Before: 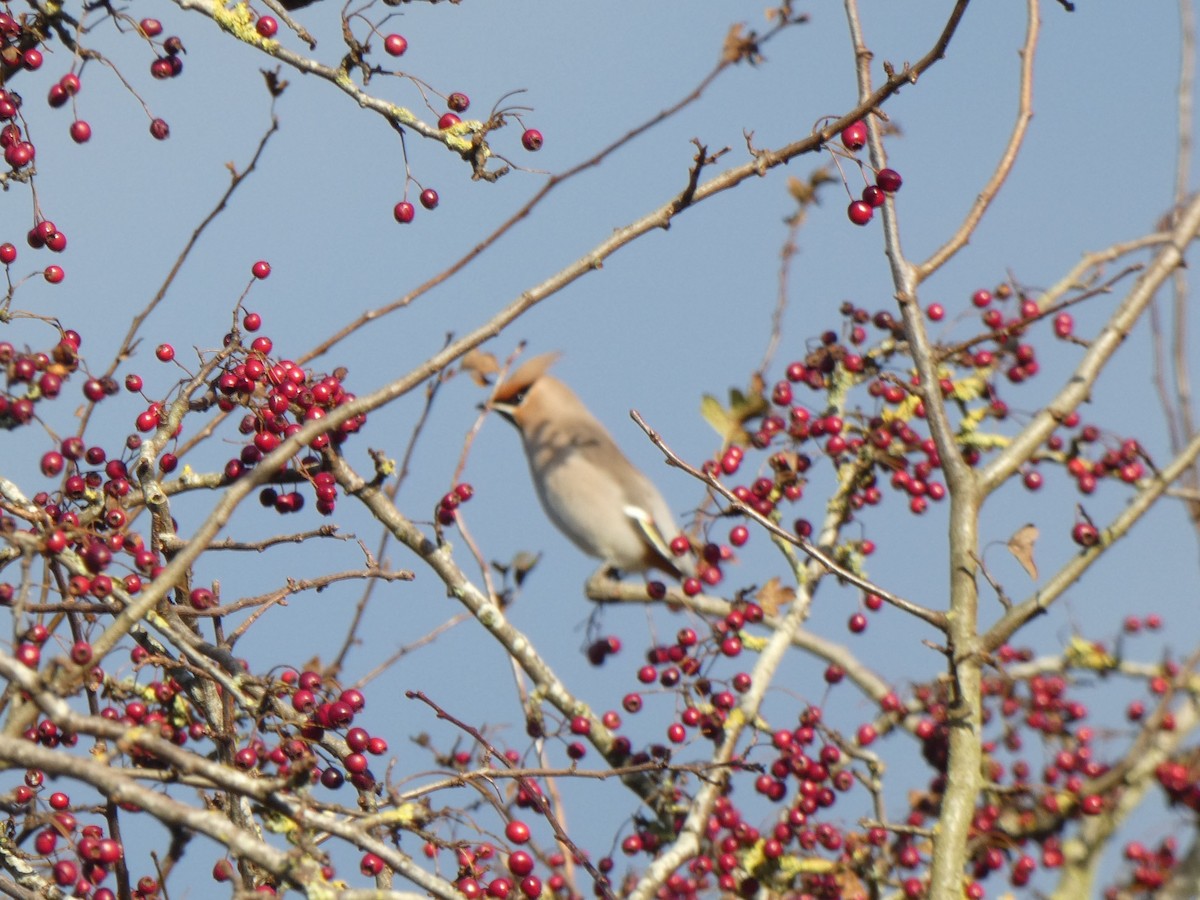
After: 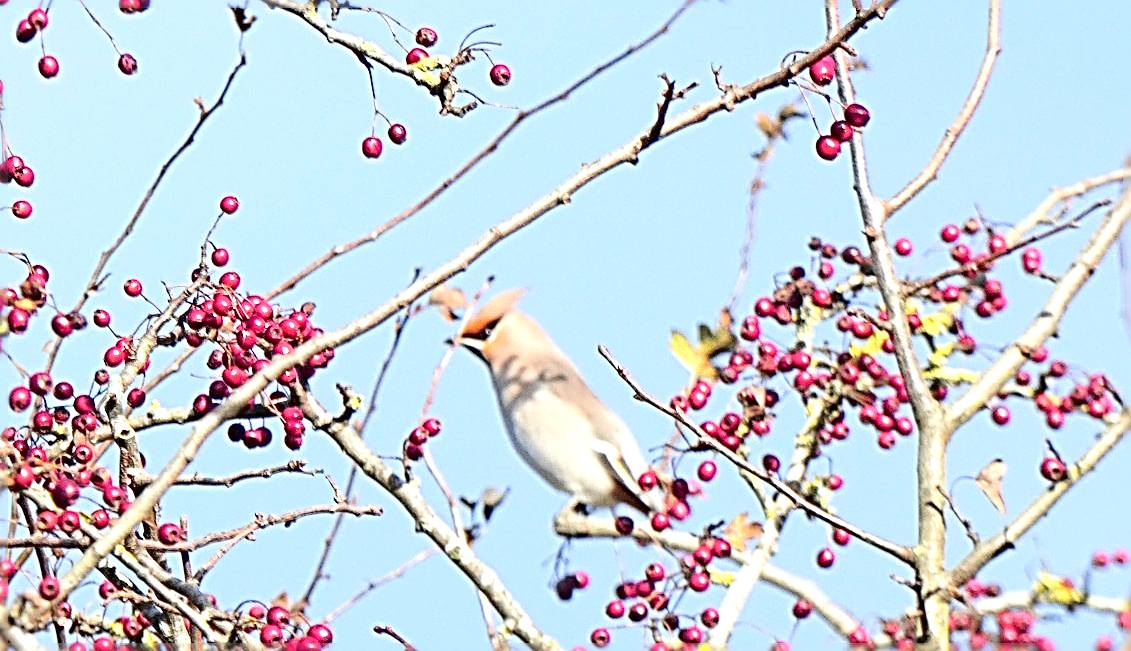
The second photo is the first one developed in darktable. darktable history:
sharpen: radius 3.165, amount 1.744
contrast brightness saturation: contrast 0.1, brightness 0.021, saturation 0.019
color calibration: illuminant as shot in camera, x 0.358, y 0.373, temperature 4628.91 K
exposure: black level correction 0.001, exposure 1.129 EV, compensate highlight preservation false
crop: left 2.711%, top 7.316%, right 3.034%, bottom 20.317%
tone curve: curves: ch0 [(0, 0) (0.07, 0.052) (0.23, 0.254) (0.486, 0.53) (0.822, 0.825) (0.994, 0.955)]; ch1 [(0, 0) (0.226, 0.261) (0.379, 0.442) (0.469, 0.472) (0.495, 0.495) (0.514, 0.504) (0.561, 0.568) (0.59, 0.612) (1, 1)]; ch2 [(0, 0) (0.269, 0.299) (0.459, 0.441) (0.498, 0.499) (0.523, 0.52) (0.586, 0.569) (0.635, 0.617) (0.659, 0.681) (0.718, 0.764) (1, 1)], color space Lab, independent channels, preserve colors none
